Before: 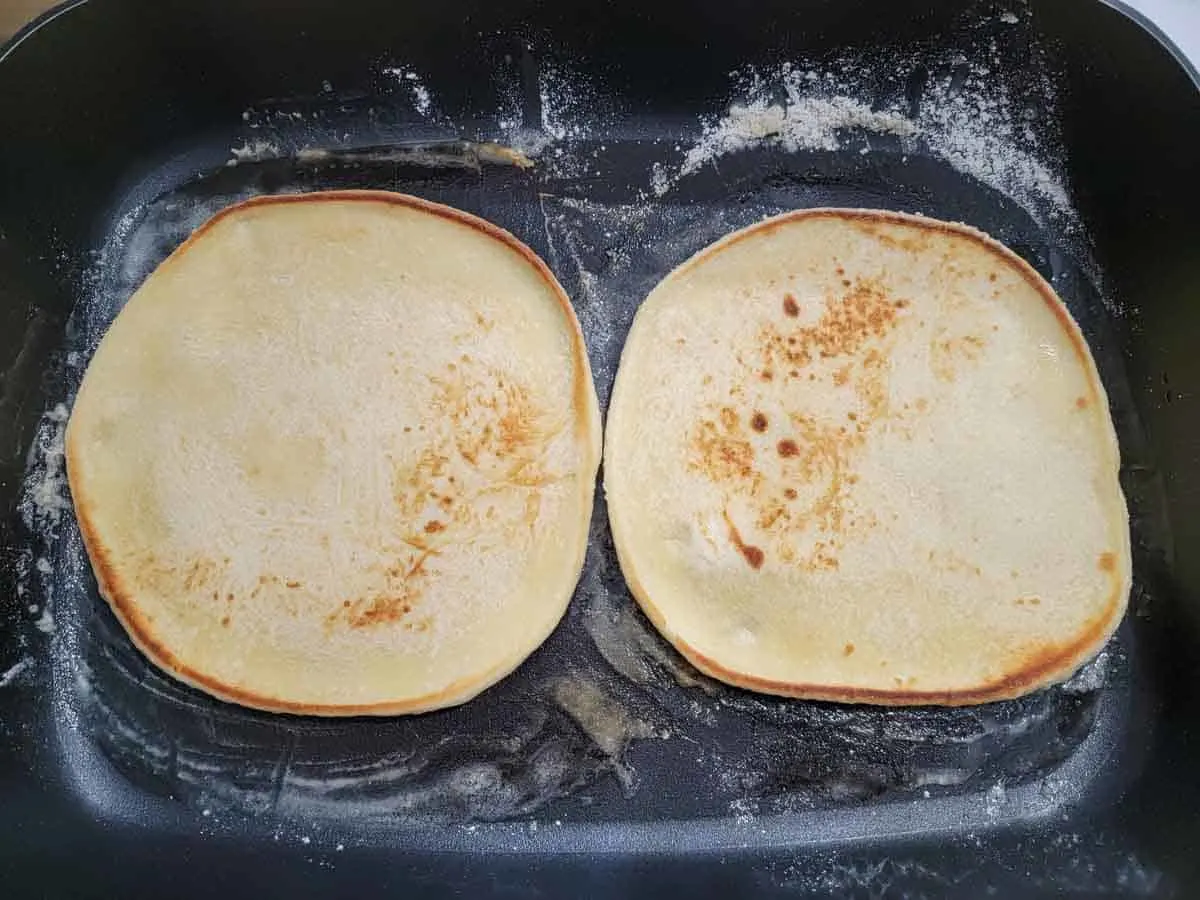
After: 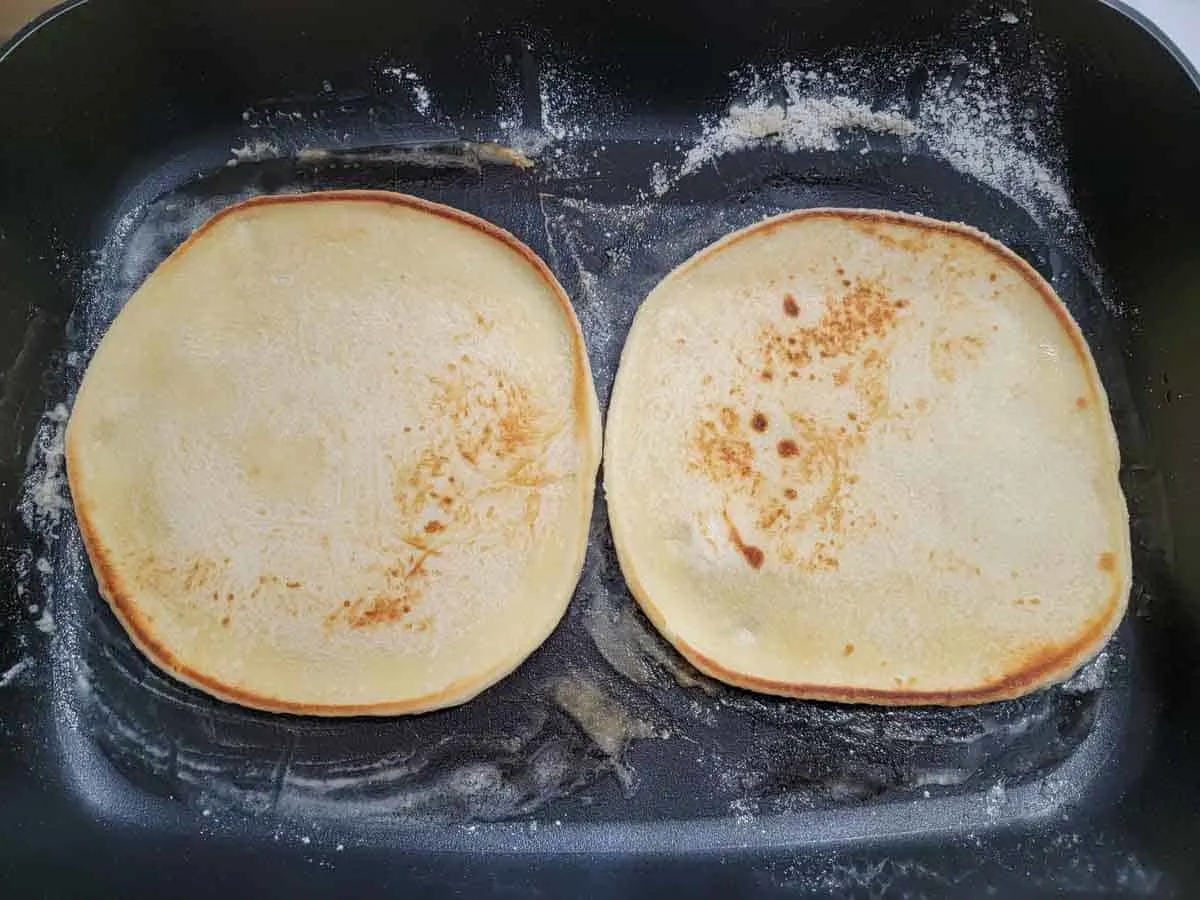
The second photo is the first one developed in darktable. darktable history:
tone equalizer: -7 EV 0.168 EV, -6 EV 0.141 EV, -5 EV 0.113 EV, -4 EV 0.066 EV, -2 EV -0.034 EV, -1 EV -0.065 EV, +0 EV -0.053 EV, edges refinement/feathering 500, mask exposure compensation -1.57 EV, preserve details no
